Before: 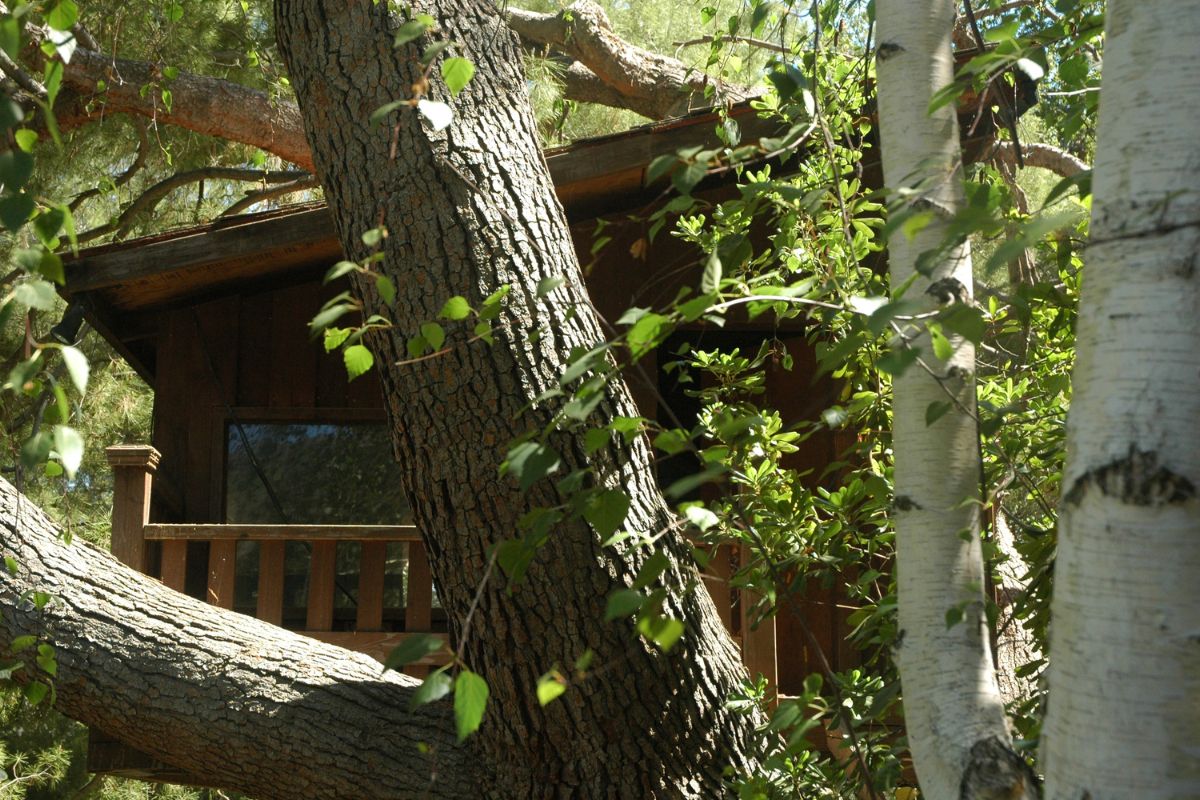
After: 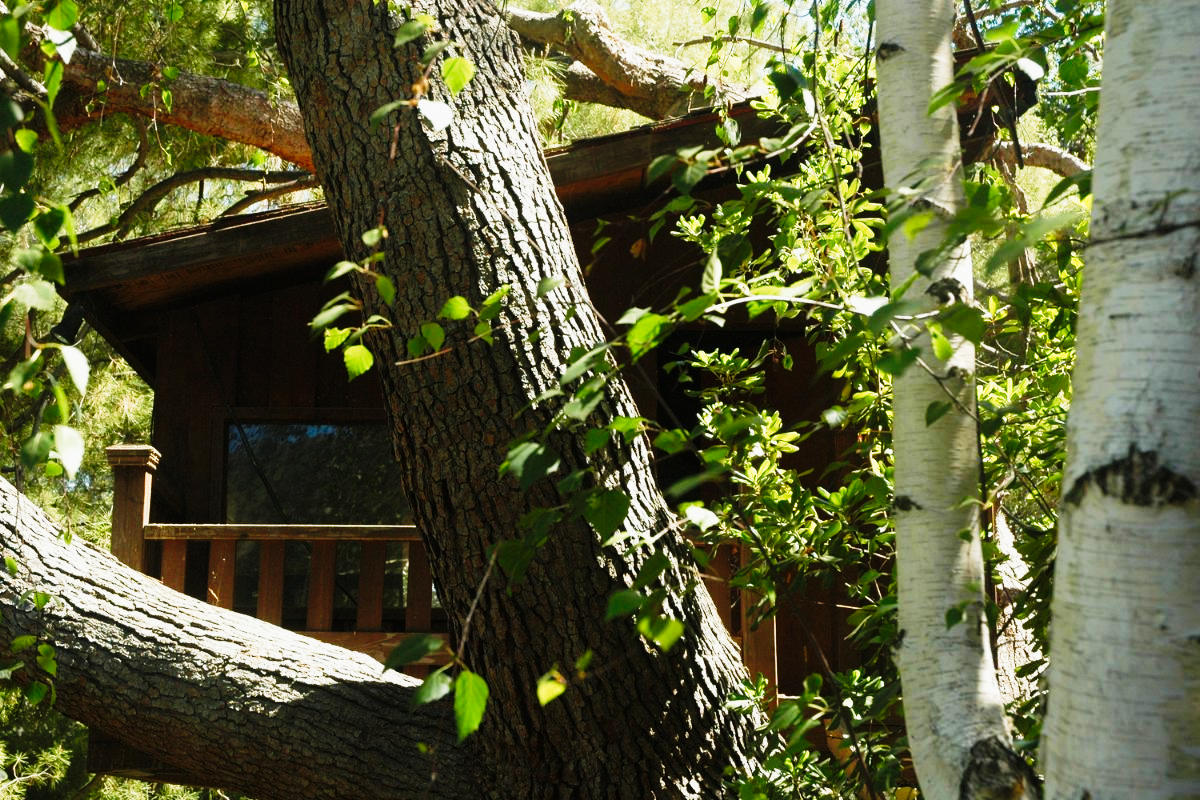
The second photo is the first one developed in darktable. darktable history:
tone curve: curves: ch0 [(0, 0) (0.187, 0.12) (0.392, 0.438) (0.704, 0.86) (0.858, 0.938) (1, 0.981)]; ch1 [(0, 0) (0.402, 0.36) (0.476, 0.456) (0.498, 0.501) (0.518, 0.521) (0.58, 0.598) (0.619, 0.663) (0.692, 0.744) (1, 1)]; ch2 [(0, 0) (0.427, 0.417) (0.483, 0.481) (0.503, 0.503) (0.526, 0.53) (0.563, 0.585) (0.626, 0.703) (0.699, 0.753) (0.997, 0.858)], preserve colors none
